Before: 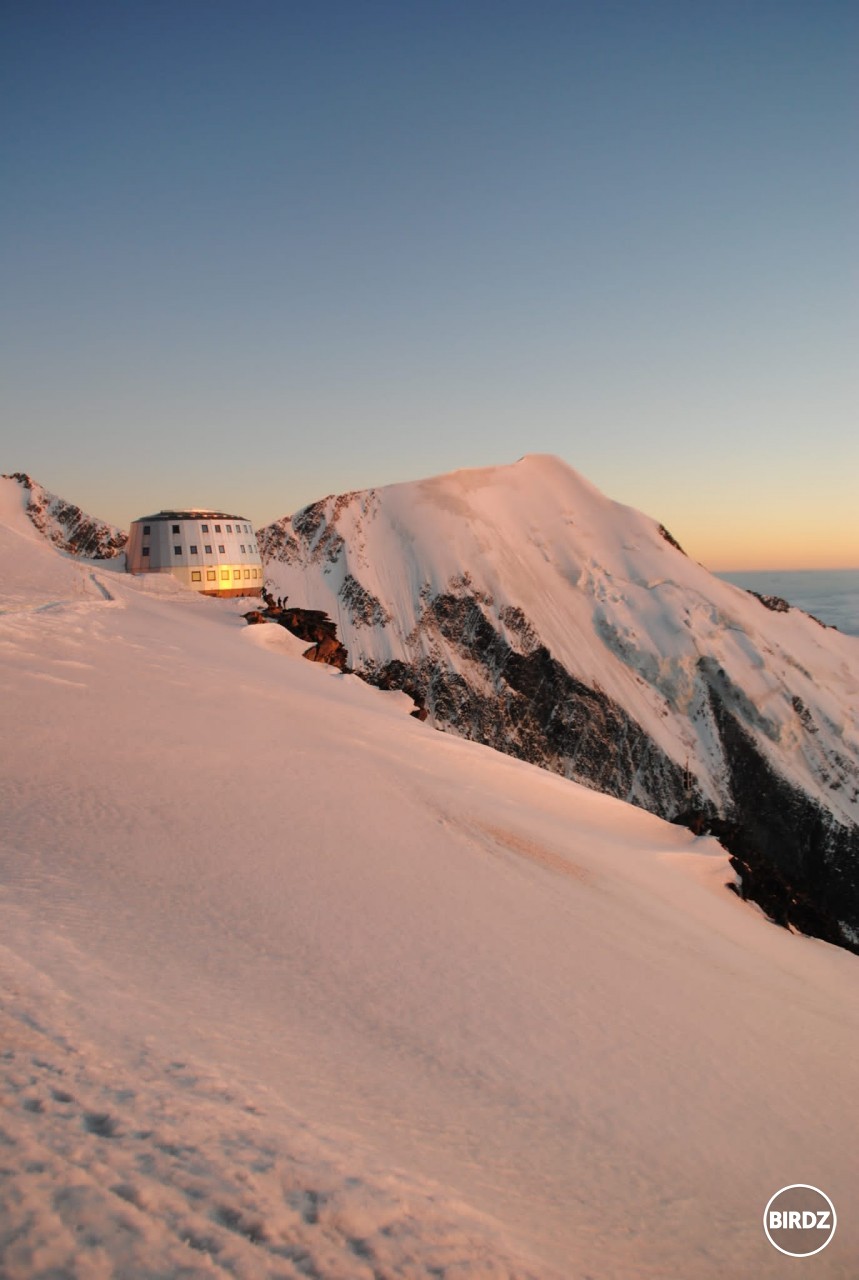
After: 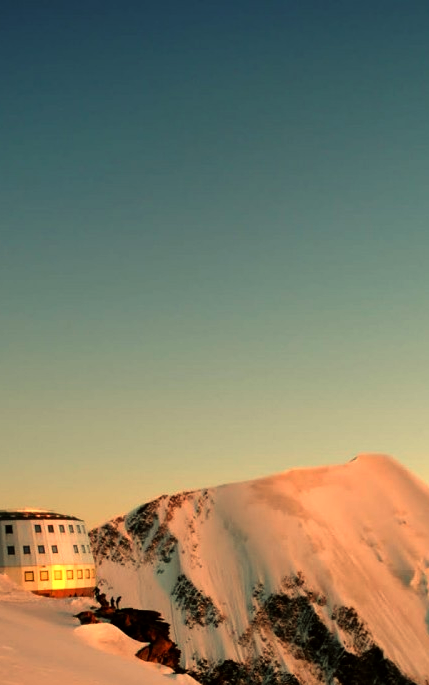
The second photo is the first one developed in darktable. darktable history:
color balance: mode lift, gamma, gain (sRGB), lift [1.014, 0.966, 0.918, 0.87], gamma [0.86, 0.734, 0.918, 0.976], gain [1.063, 1.13, 1.063, 0.86]
crop: left 19.556%, right 30.401%, bottom 46.458%
